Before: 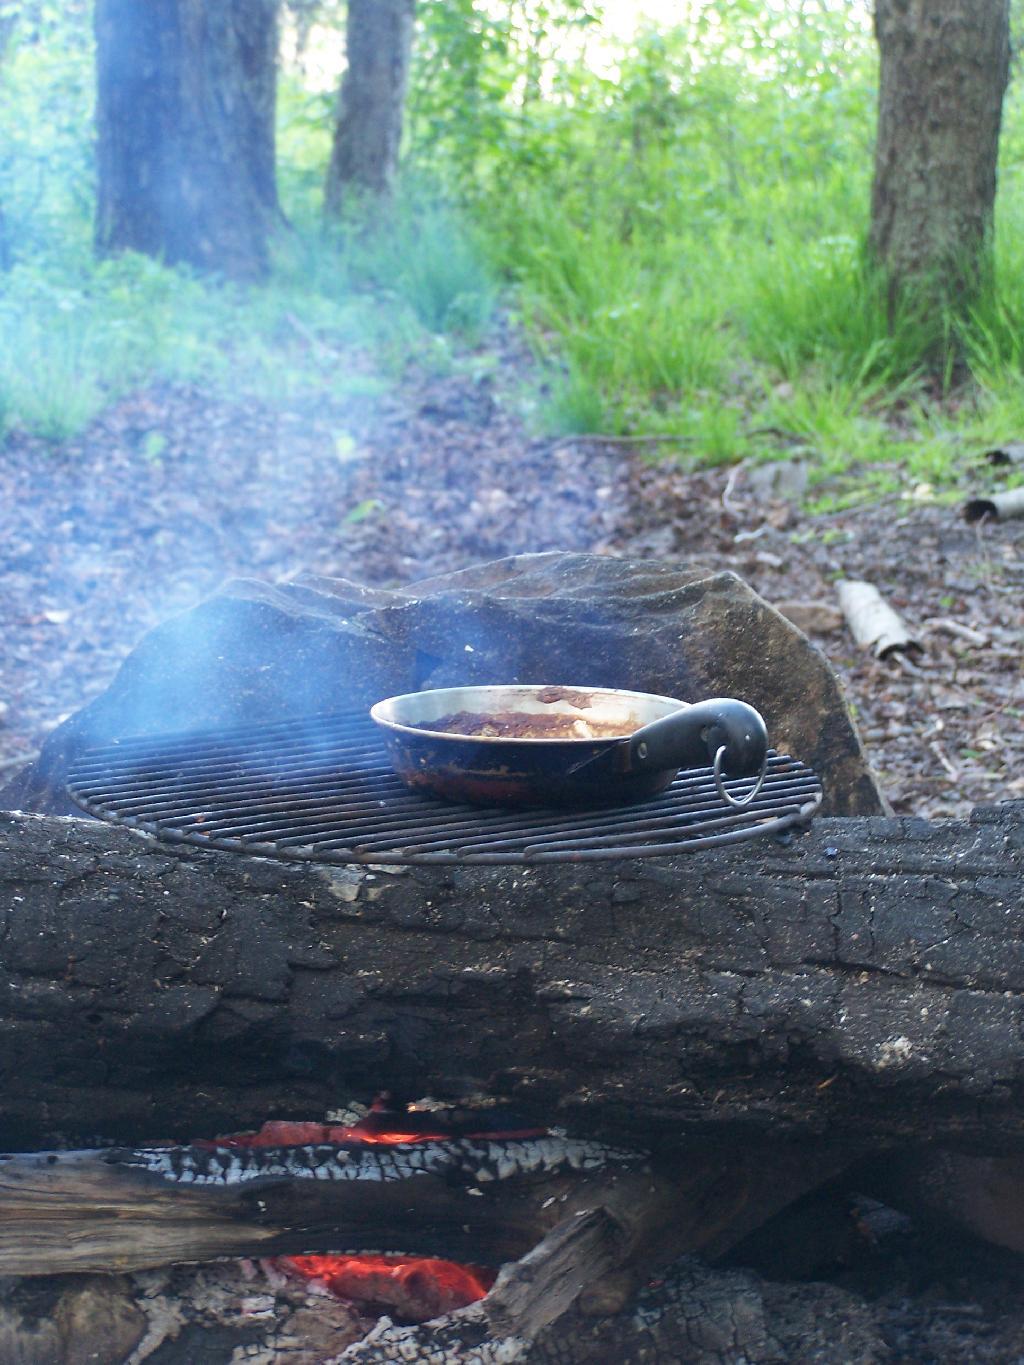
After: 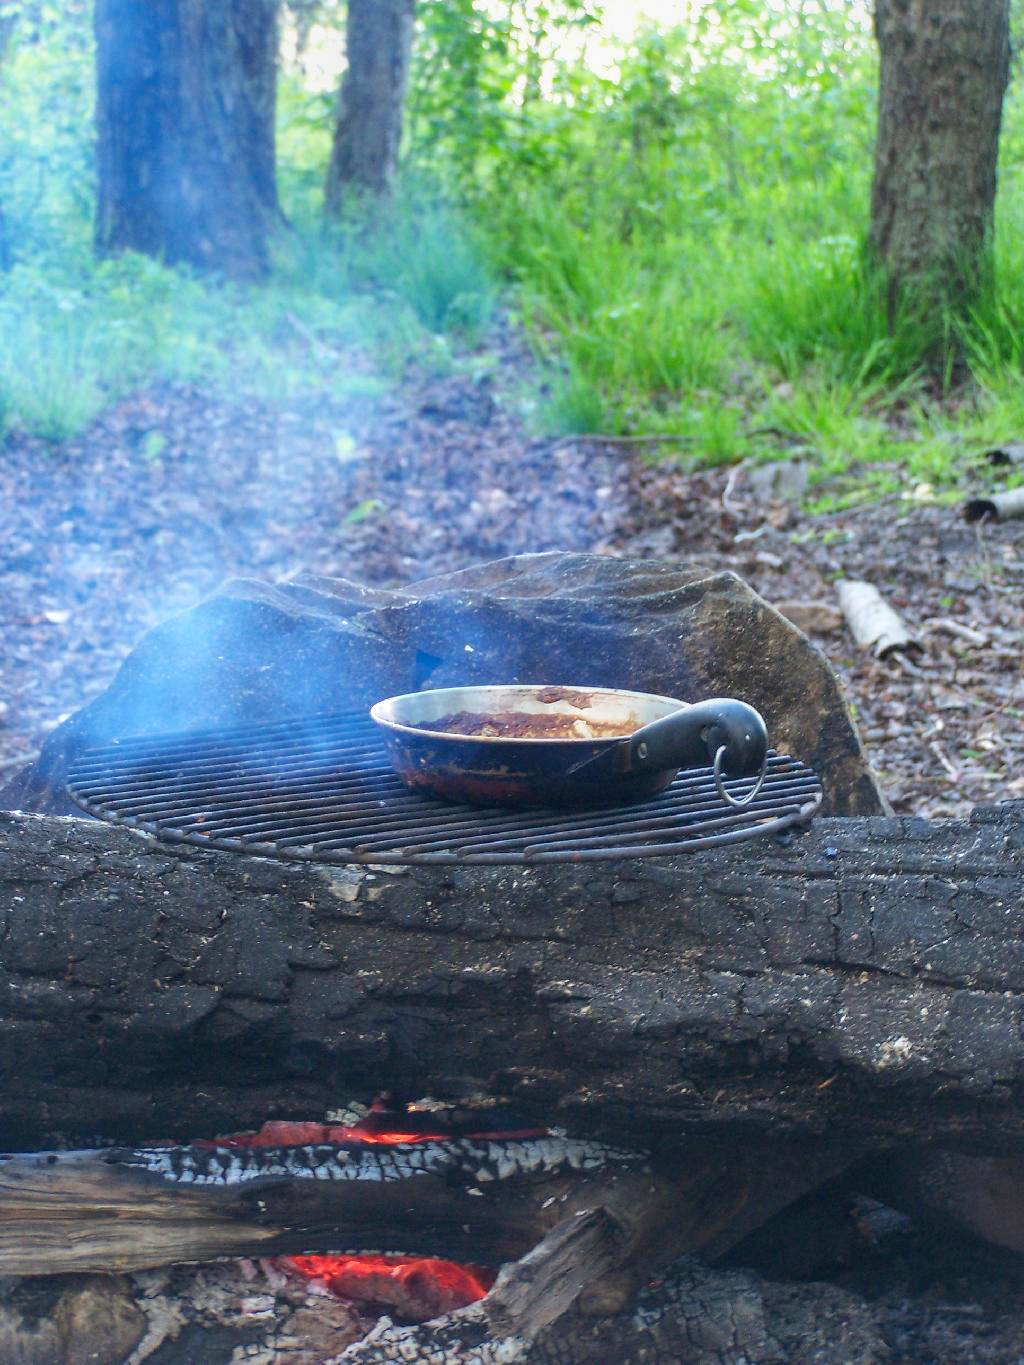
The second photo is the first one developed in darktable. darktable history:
contrast brightness saturation: contrast -0.19, saturation 0.19
local contrast: detail 150%
white balance: emerald 1
